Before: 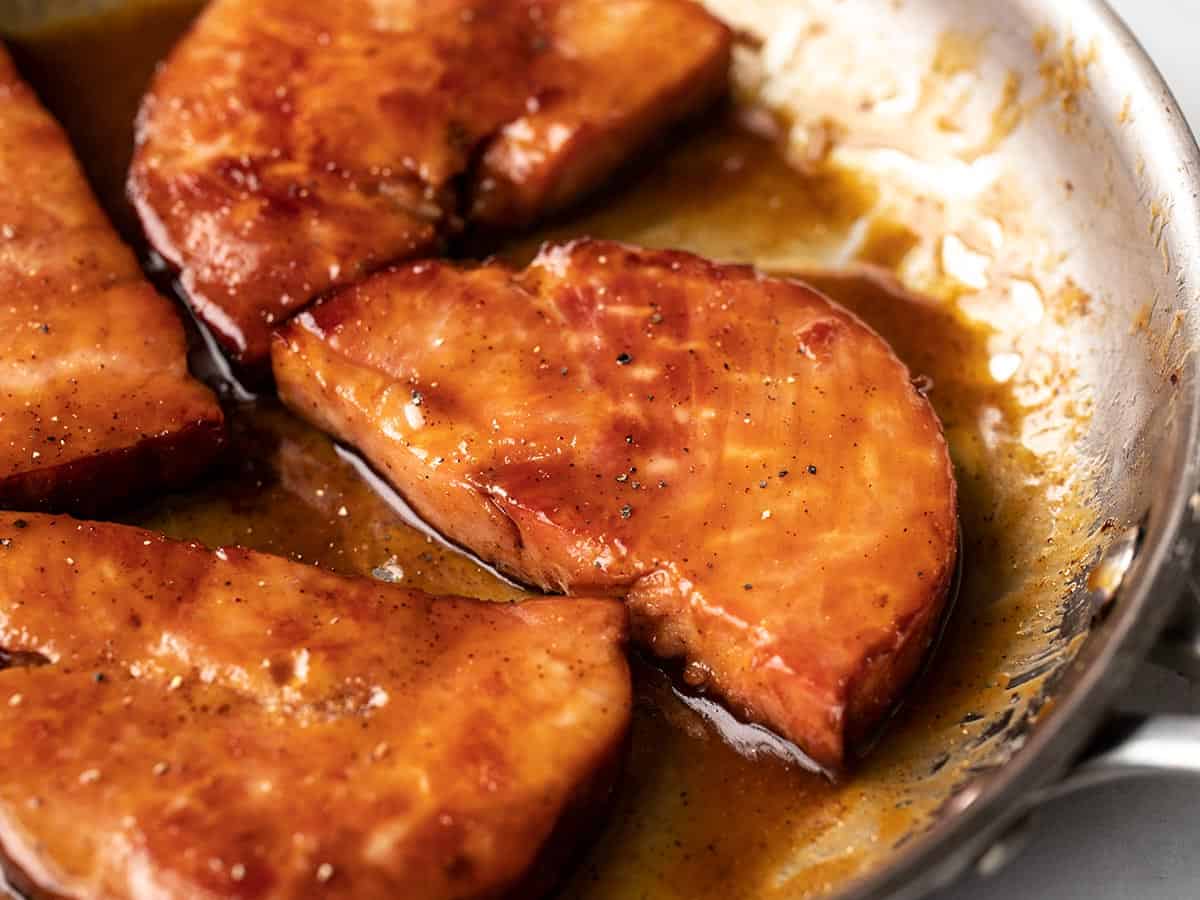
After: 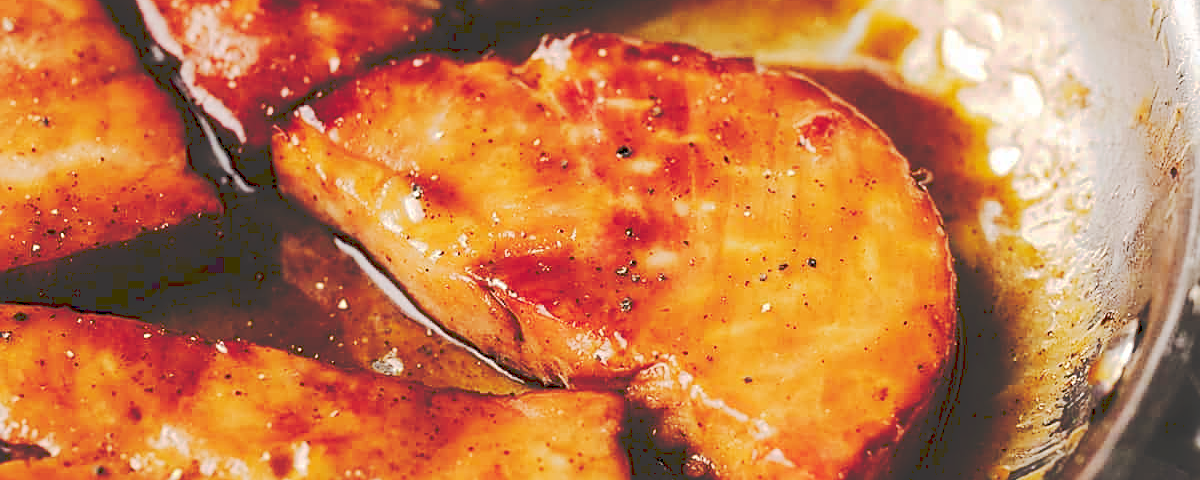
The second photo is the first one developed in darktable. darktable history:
tone curve: curves: ch0 [(0, 0) (0.003, 0.219) (0.011, 0.219) (0.025, 0.223) (0.044, 0.226) (0.069, 0.232) (0.1, 0.24) (0.136, 0.245) (0.177, 0.257) (0.224, 0.281) (0.277, 0.324) (0.335, 0.392) (0.399, 0.484) (0.468, 0.585) (0.543, 0.672) (0.623, 0.741) (0.709, 0.788) (0.801, 0.835) (0.898, 0.878) (1, 1)], preserve colors none
sharpen: on, module defaults
crop and rotate: top 23.103%, bottom 23.515%
